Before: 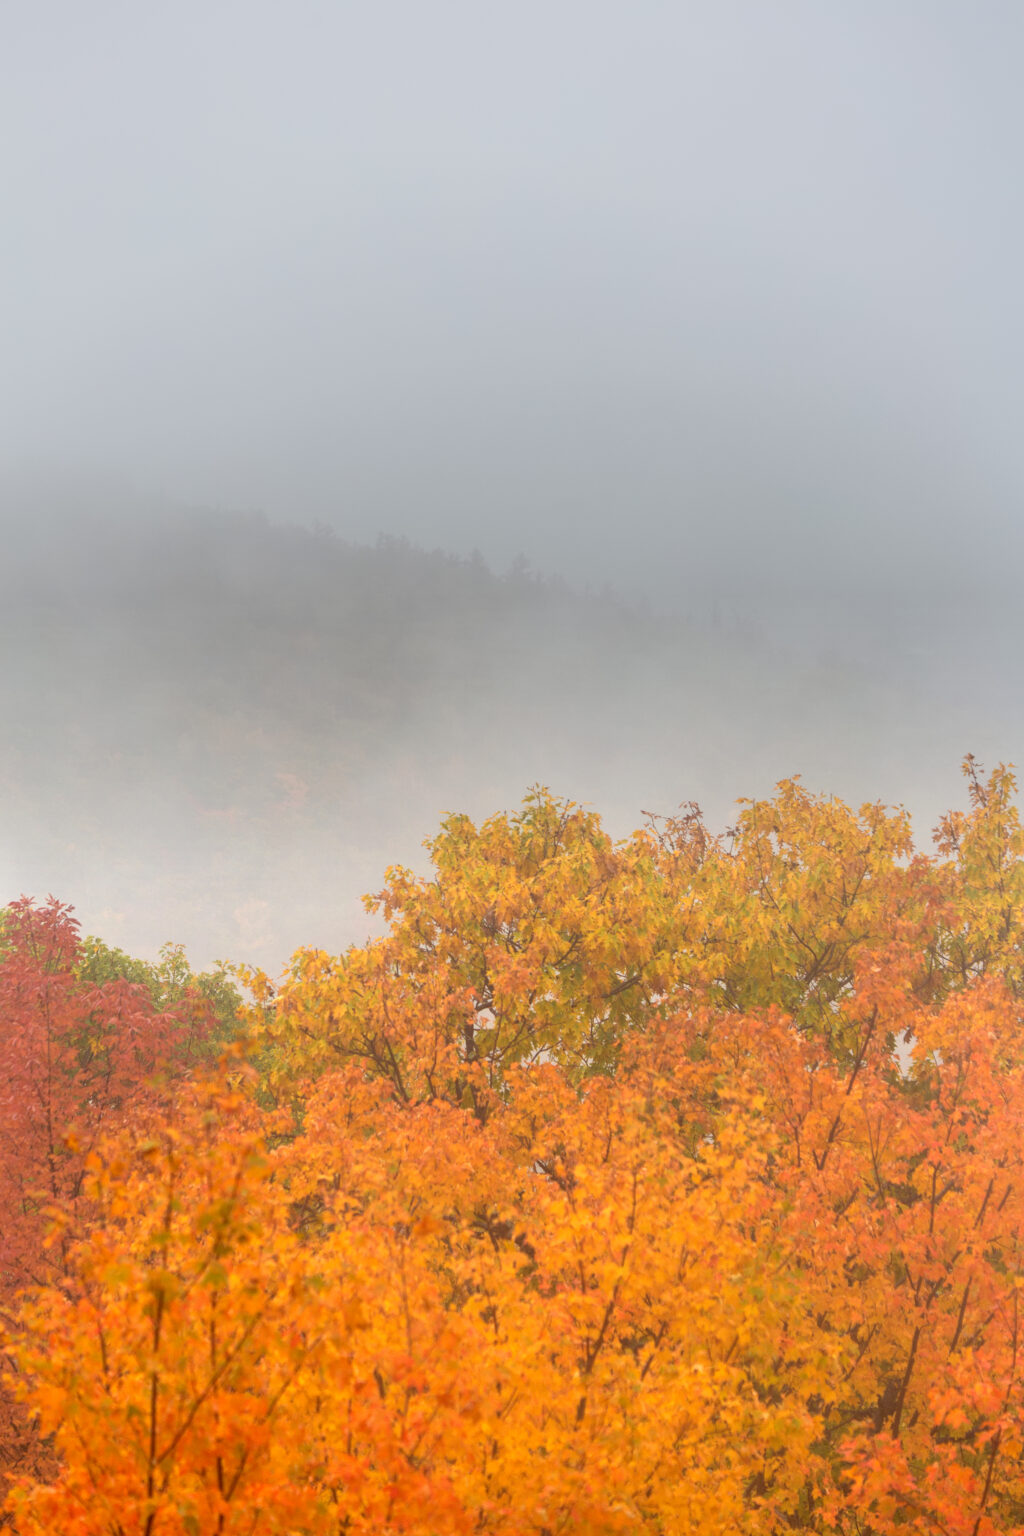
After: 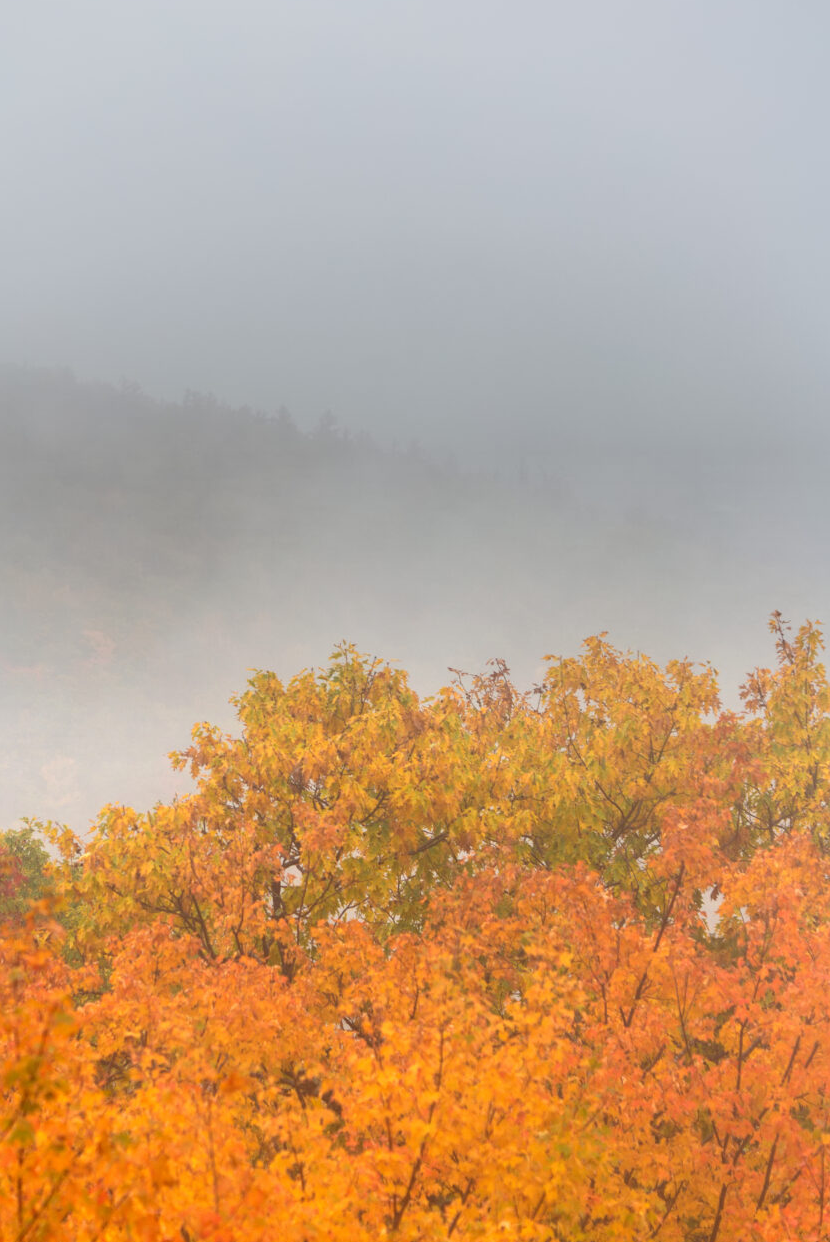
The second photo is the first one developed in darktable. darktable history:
crop: left 18.919%, top 9.347%, right 0%, bottom 9.763%
